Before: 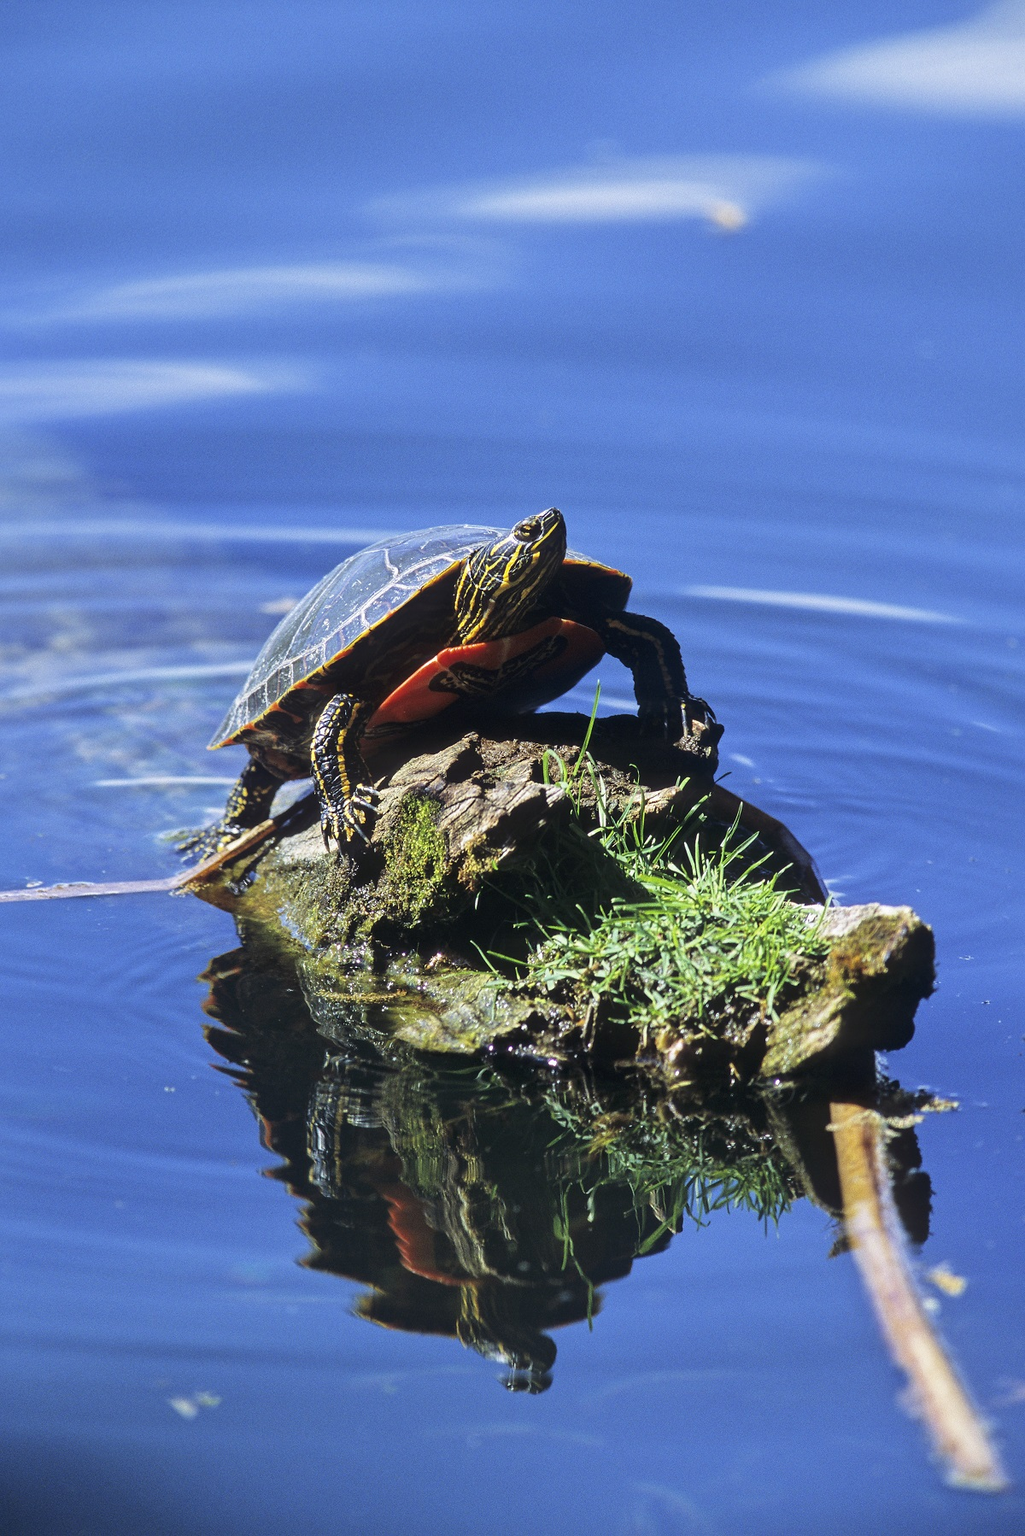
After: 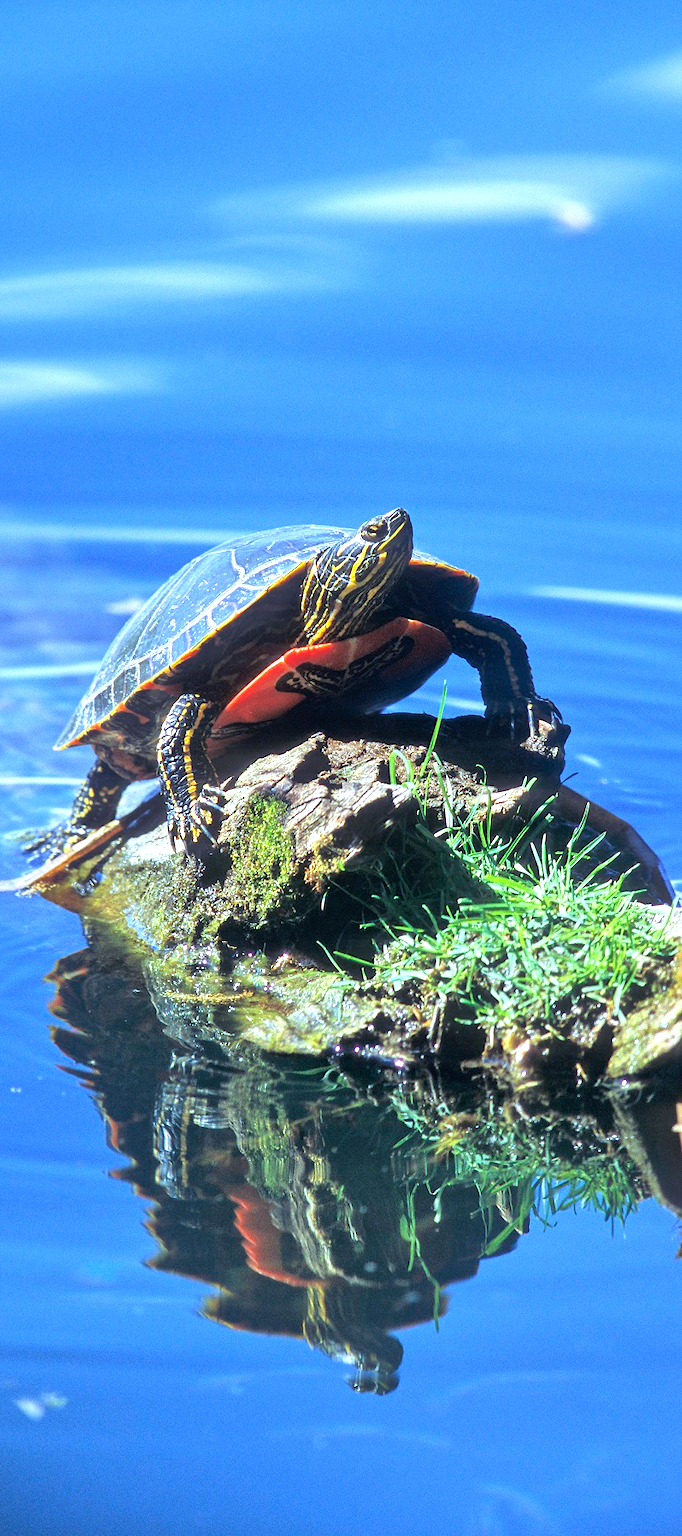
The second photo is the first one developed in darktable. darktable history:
exposure: black level correction 0, exposure 0.7 EV, compensate exposure bias true, compensate highlight preservation false
tone equalizer: -7 EV 0.15 EV, -6 EV 0.6 EV, -5 EV 1.15 EV, -4 EV 1.33 EV, -3 EV 1.15 EV, -2 EV 0.6 EV, -1 EV 0.15 EV, mask exposure compensation -0.5 EV
white balance: red 0.924, blue 1.095
crop and rotate: left 15.055%, right 18.278%
